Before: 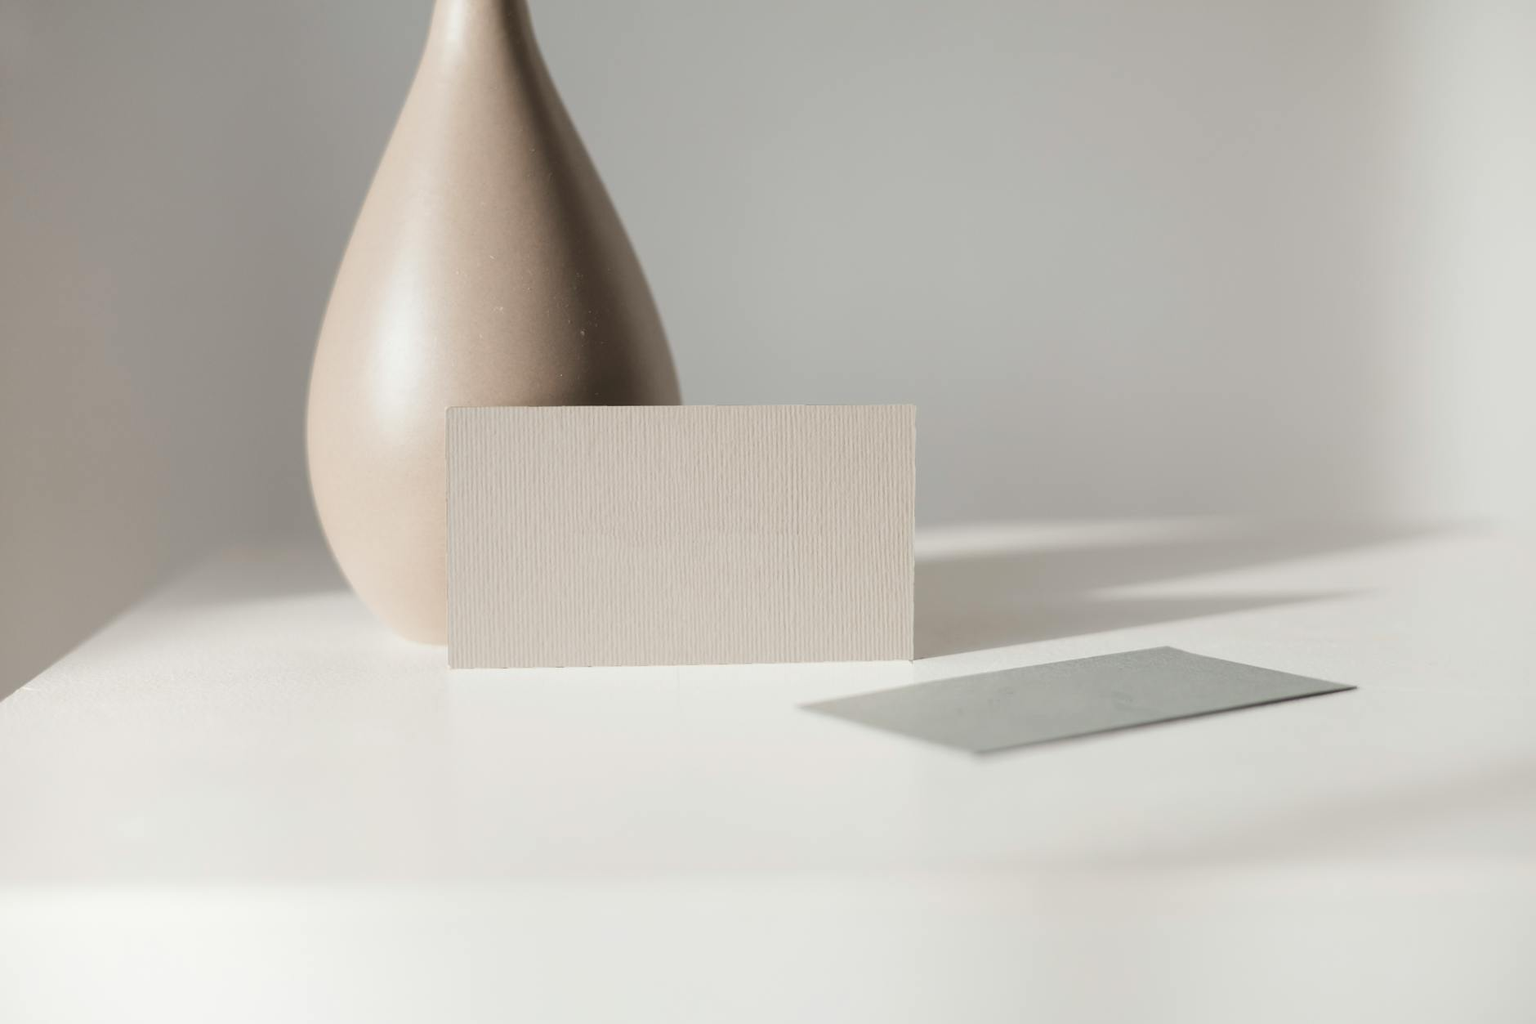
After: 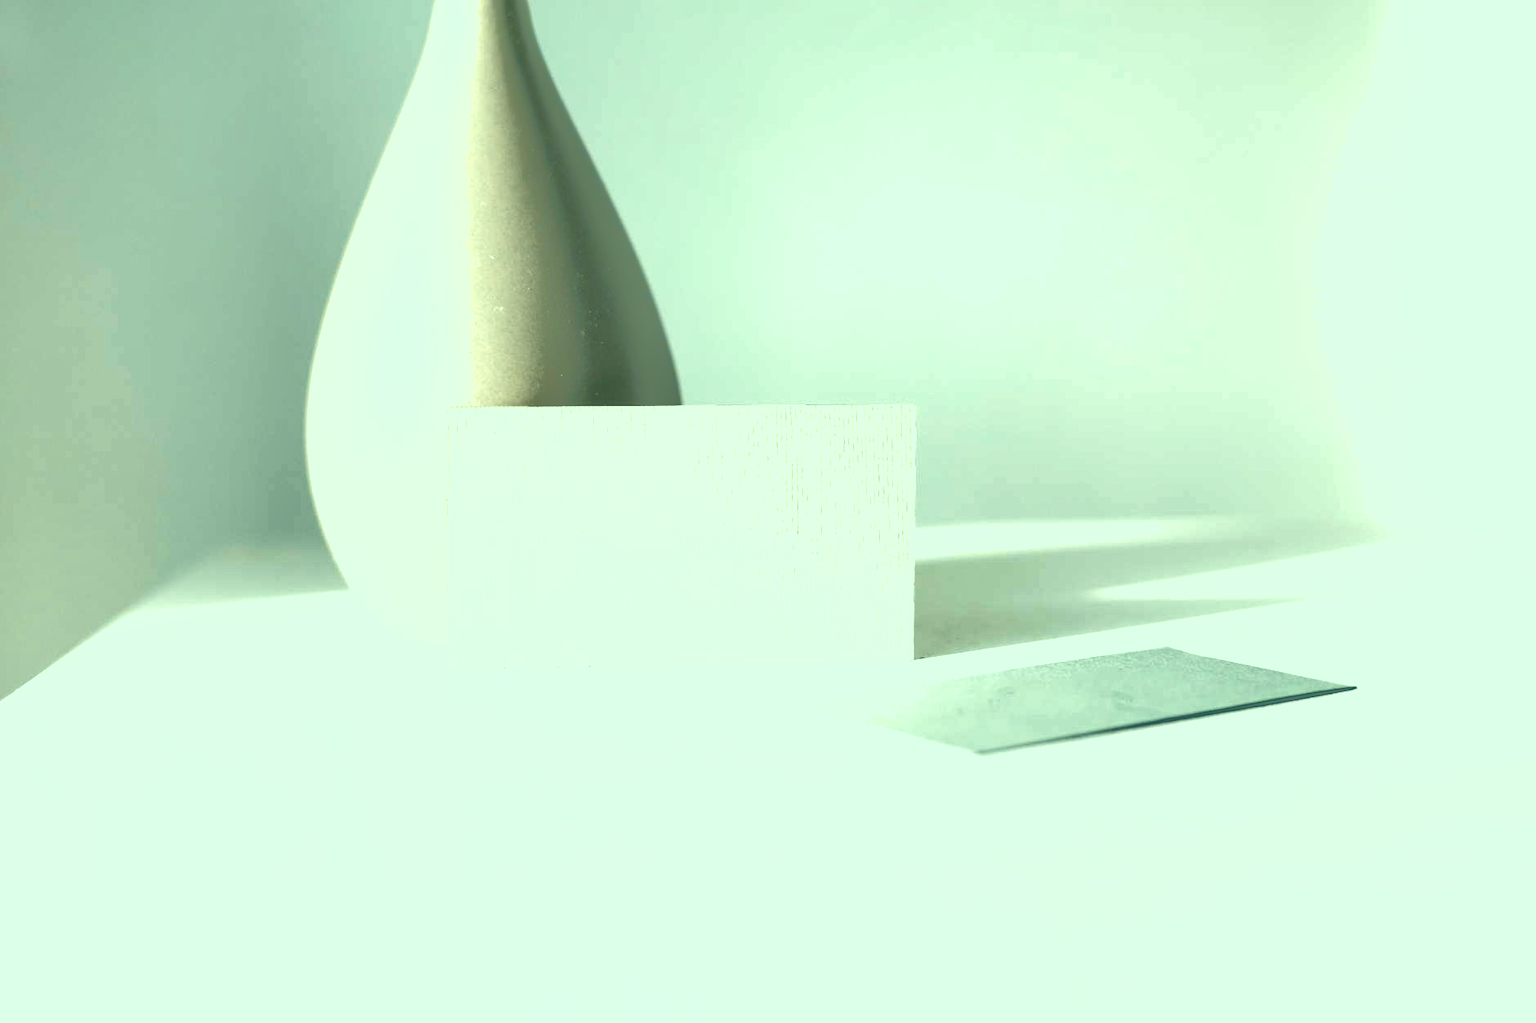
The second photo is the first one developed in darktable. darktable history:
tone curve: curves: ch0 [(0, 0) (0.003, 0.031) (0.011, 0.031) (0.025, 0.03) (0.044, 0.035) (0.069, 0.054) (0.1, 0.081) (0.136, 0.11) (0.177, 0.147) (0.224, 0.209) (0.277, 0.283) (0.335, 0.369) (0.399, 0.44) (0.468, 0.517) (0.543, 0.601) (0.623, 0.684) (0.709, 0.766) (0.801, 0.846) (0.898, 0.927) (1, 1)], preserve colors none
exposure: black level correction 0, exposure 1.104 EV, compensate highlight preservation false
color correction: highlights a* -19.69, highlights b* 9.8, shadows a* -19.91, shadows b* -10.46
shadows and highlights: shadows 39.95, highlights -59.73
